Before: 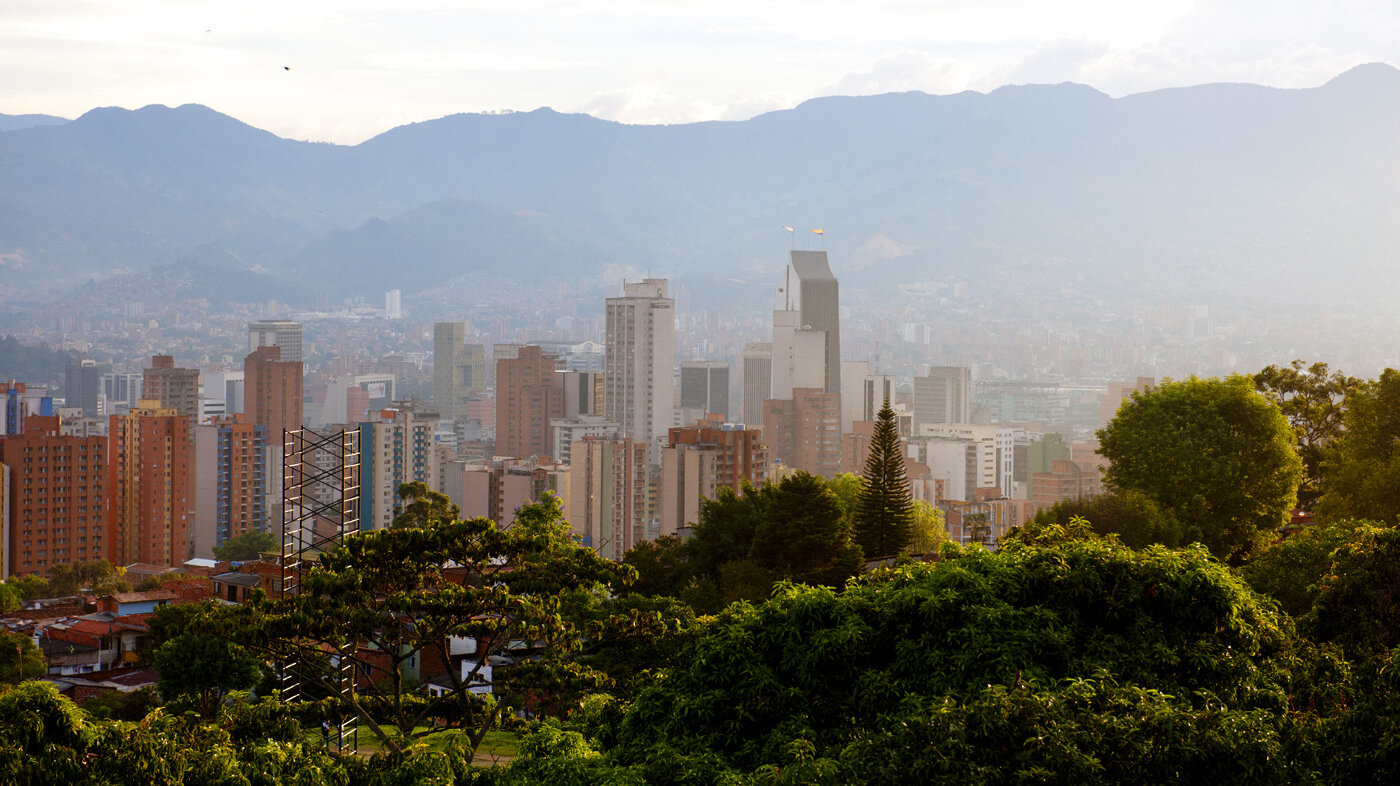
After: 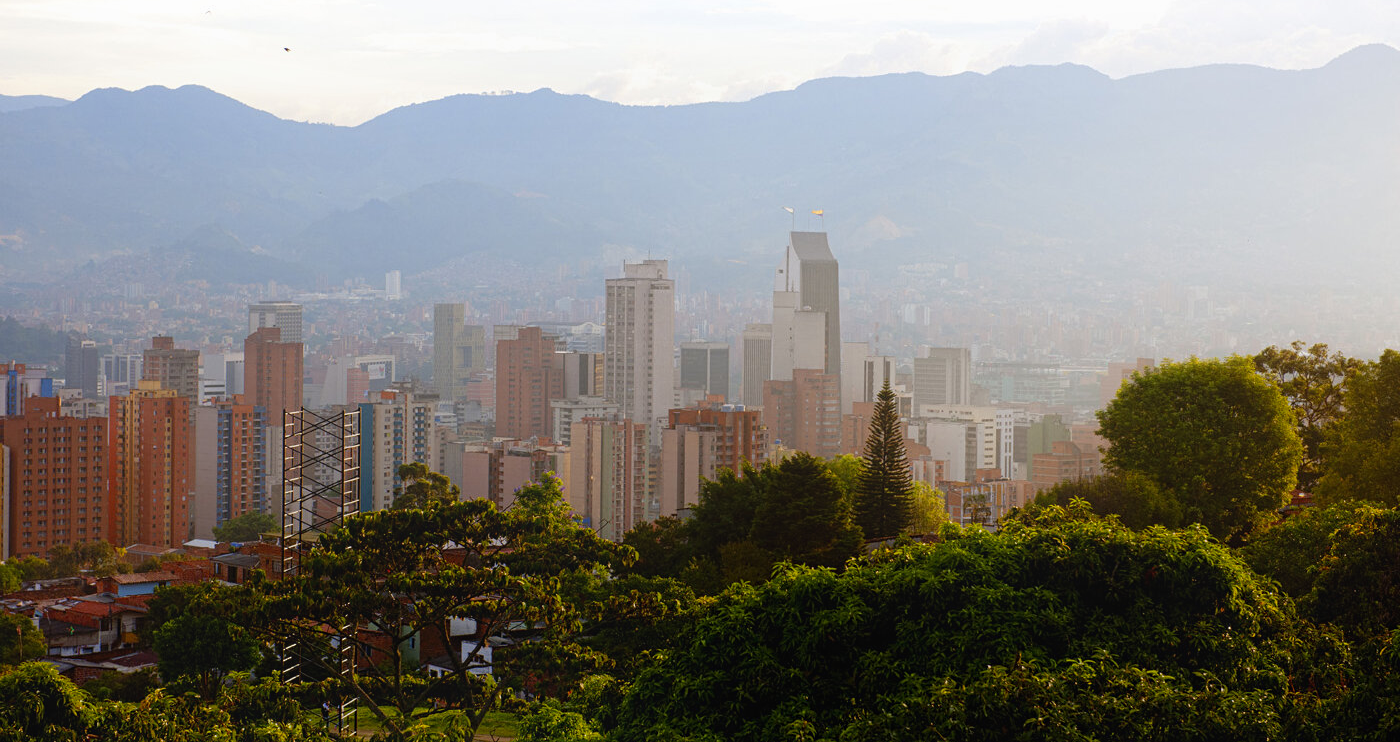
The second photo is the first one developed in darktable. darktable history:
crop and rotate: top 2.446%, bottom 3.043%
contrast equalizer: octaves 7, y [[0.439, 0.44, 0.442, 0.457, 0.493, 0.498], [0.5 ×6], [0.5 ×6], [0 ×6], [0 ×6]]
